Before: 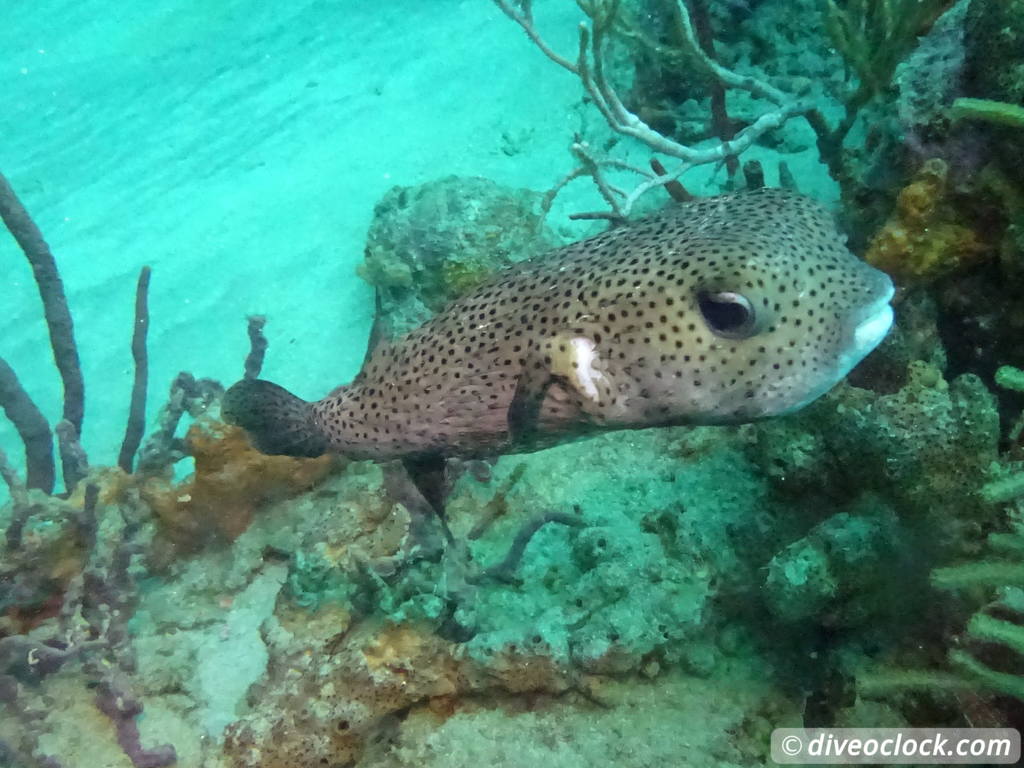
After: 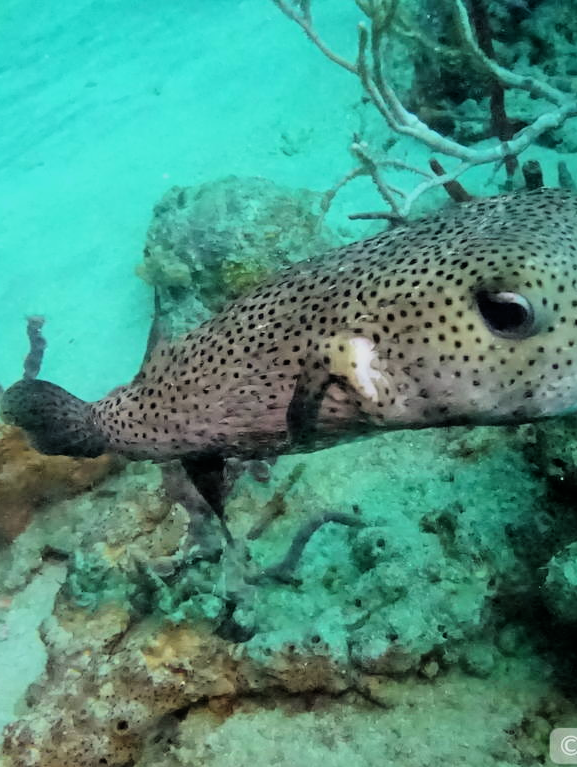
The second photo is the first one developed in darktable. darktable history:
crop: left 21.613%, right 22.027%, bottom 0.003%
filmic rgb: black relative exposure -5.03 EV, white relative exposure 3.95 EV, hardness 2.88, contrast 1.297, color science v6 (2022)
